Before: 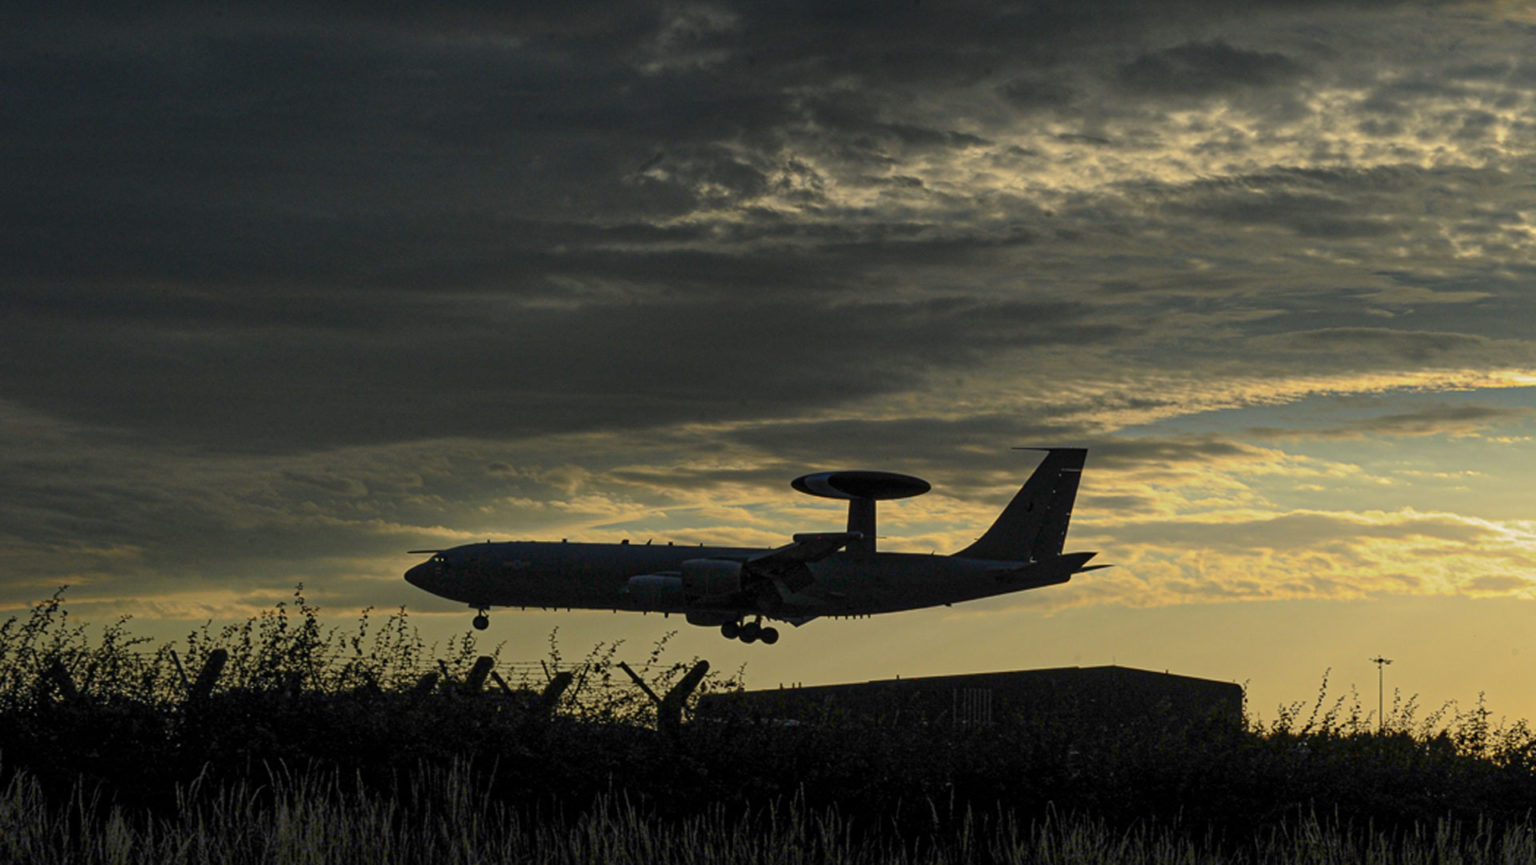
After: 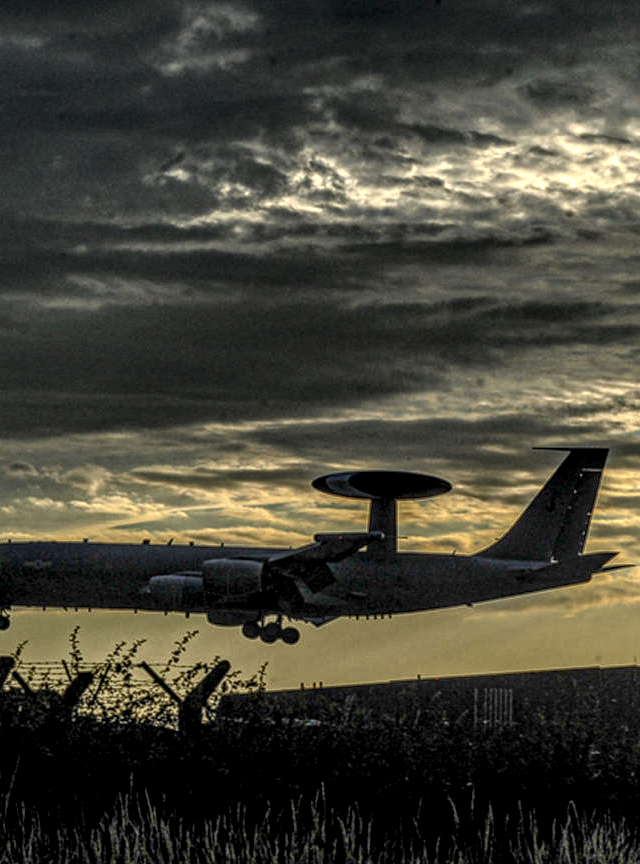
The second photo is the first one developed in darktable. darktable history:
local contrast: highlights 0%, shadows 0%, detail 300%, midtone range 0.3
exposure: exposure -0.04 EV, compensate highlight preservation false
crop: left 31.229%, right 27.105%
